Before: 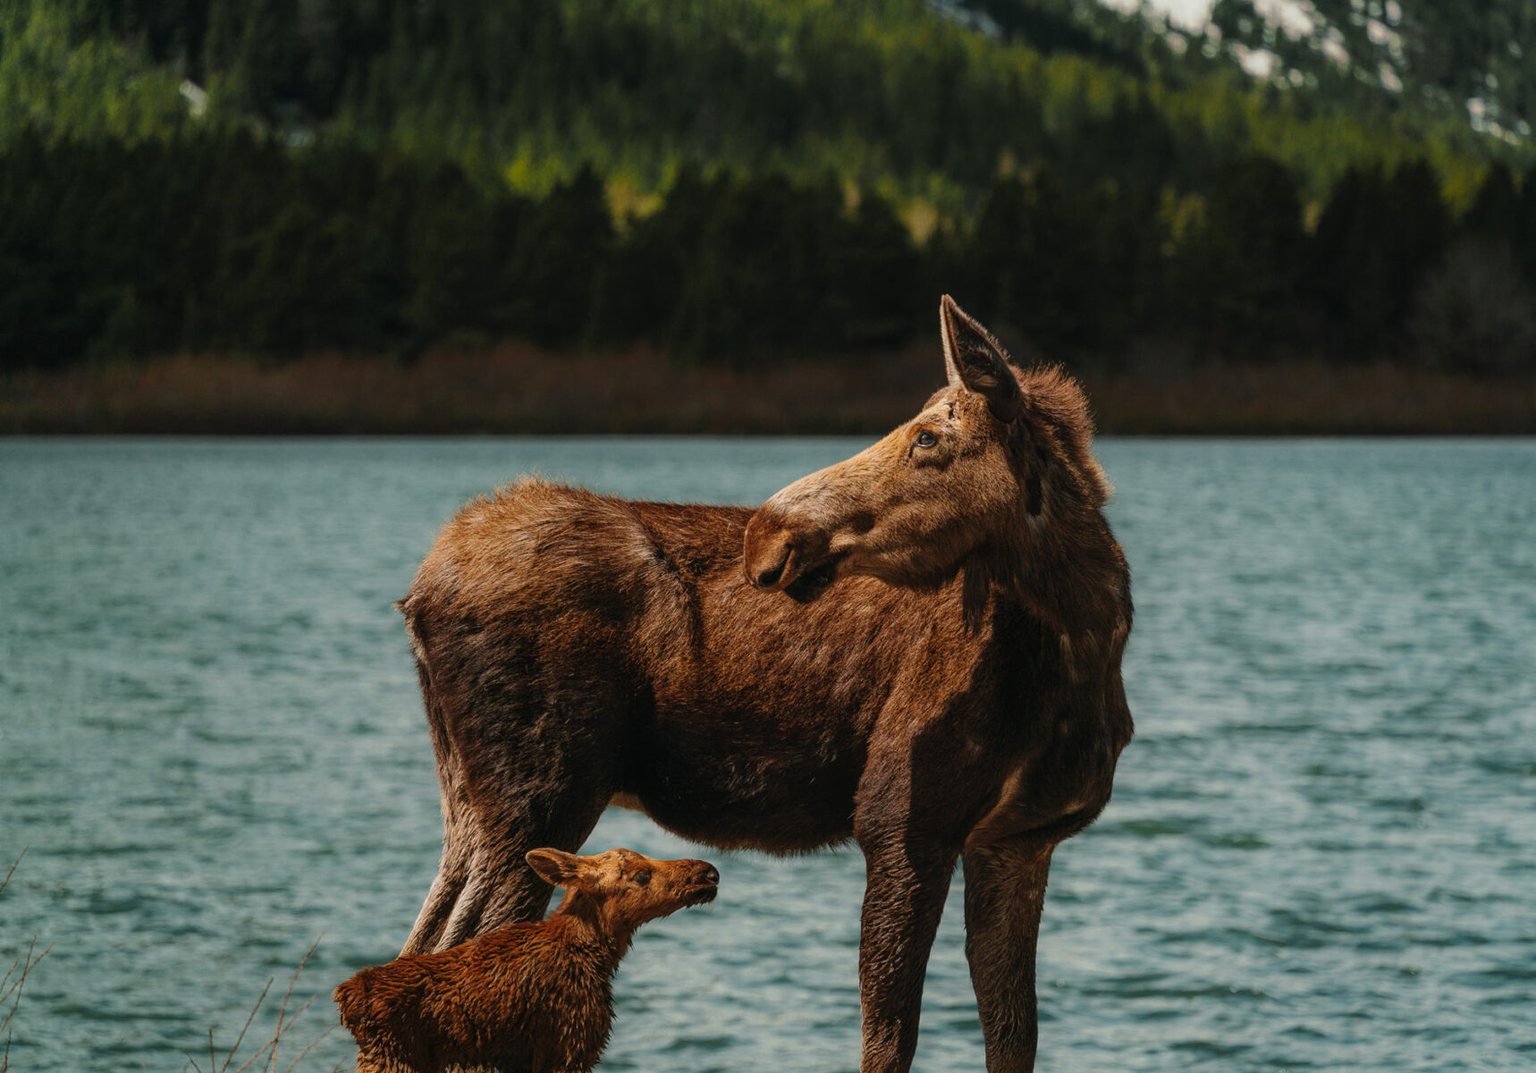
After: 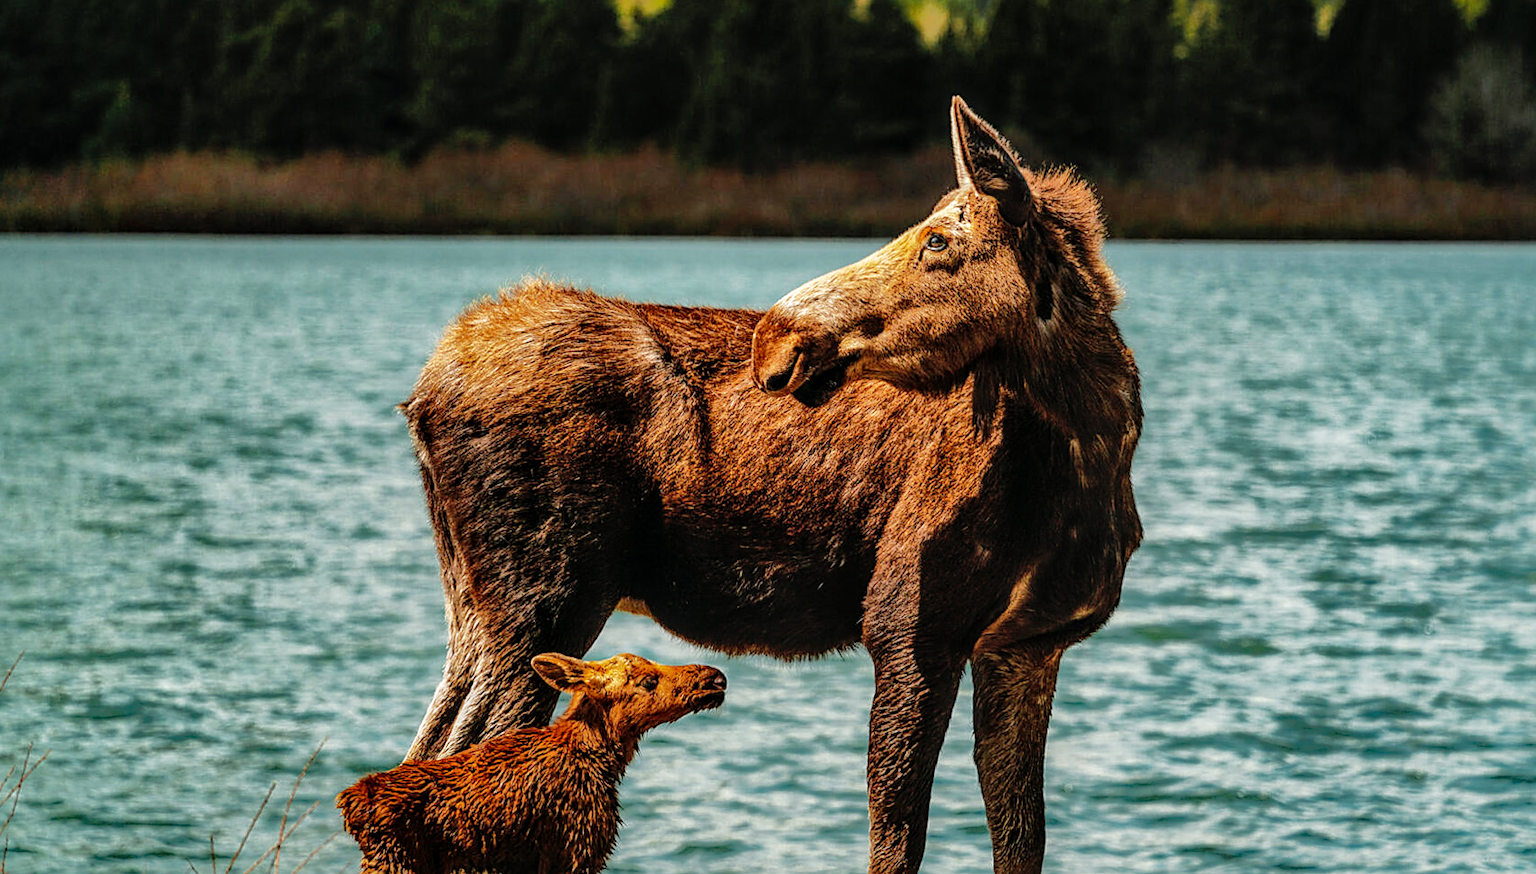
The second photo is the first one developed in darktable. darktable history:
shadows and highlights: shadows 25, highlights -70
crop and rotate: top 18.507%
rotate and perspective: rotation 0.174°, lens shift (vertical) 0.013, lens shift (horizontal) 0.019, shear 0.001, automatic cropping original format, crop left 0.007, crop right 0.991, crop top 0.016, crop bottom 0.997
sharpen: on, module defaults
contrast equalizer: octaves 7, y [[0.6 ×6], [0.55 ×6], [0 ×6], [0 ×6], [0 ×6]], mix 0.15
local contrast: detail 130%
base curve: curves: ch0 [(0, 0) (0.012, 0.01) (0.073, 0.168) (0.31, 0.711) (0.645, 0.957) (1, 1)], preserve colors none
